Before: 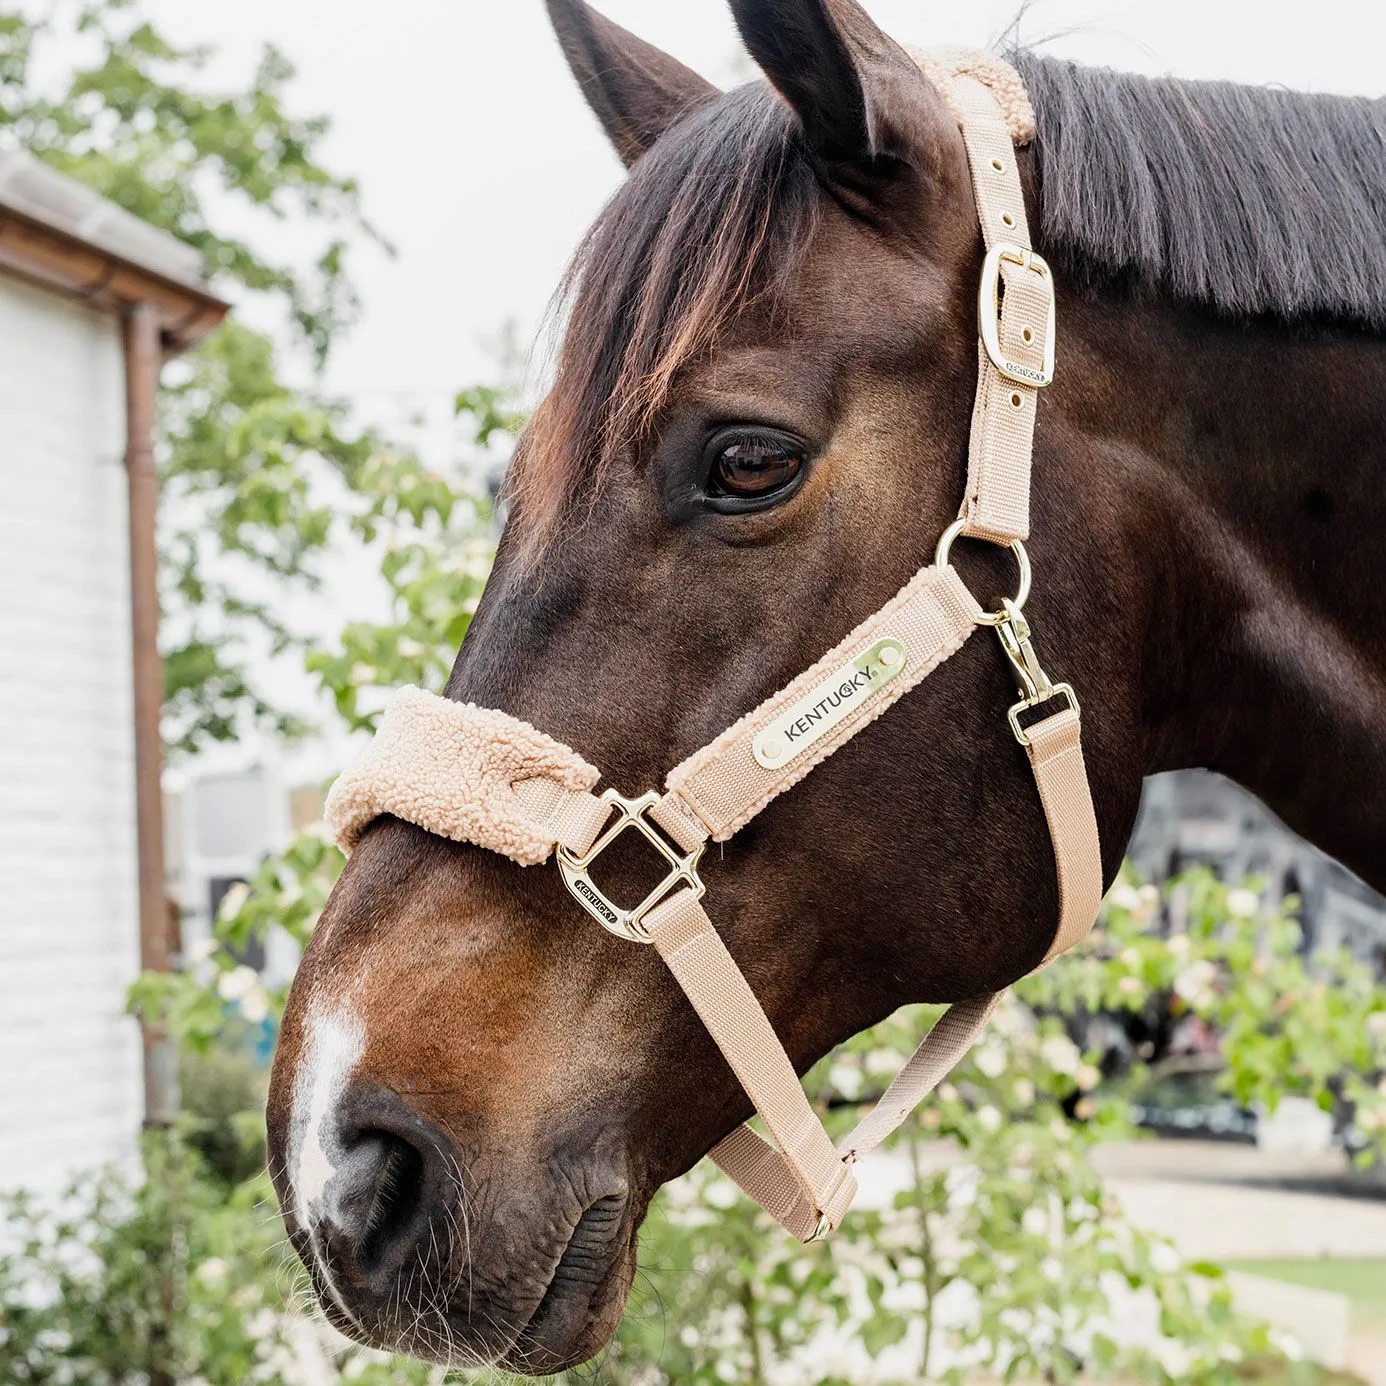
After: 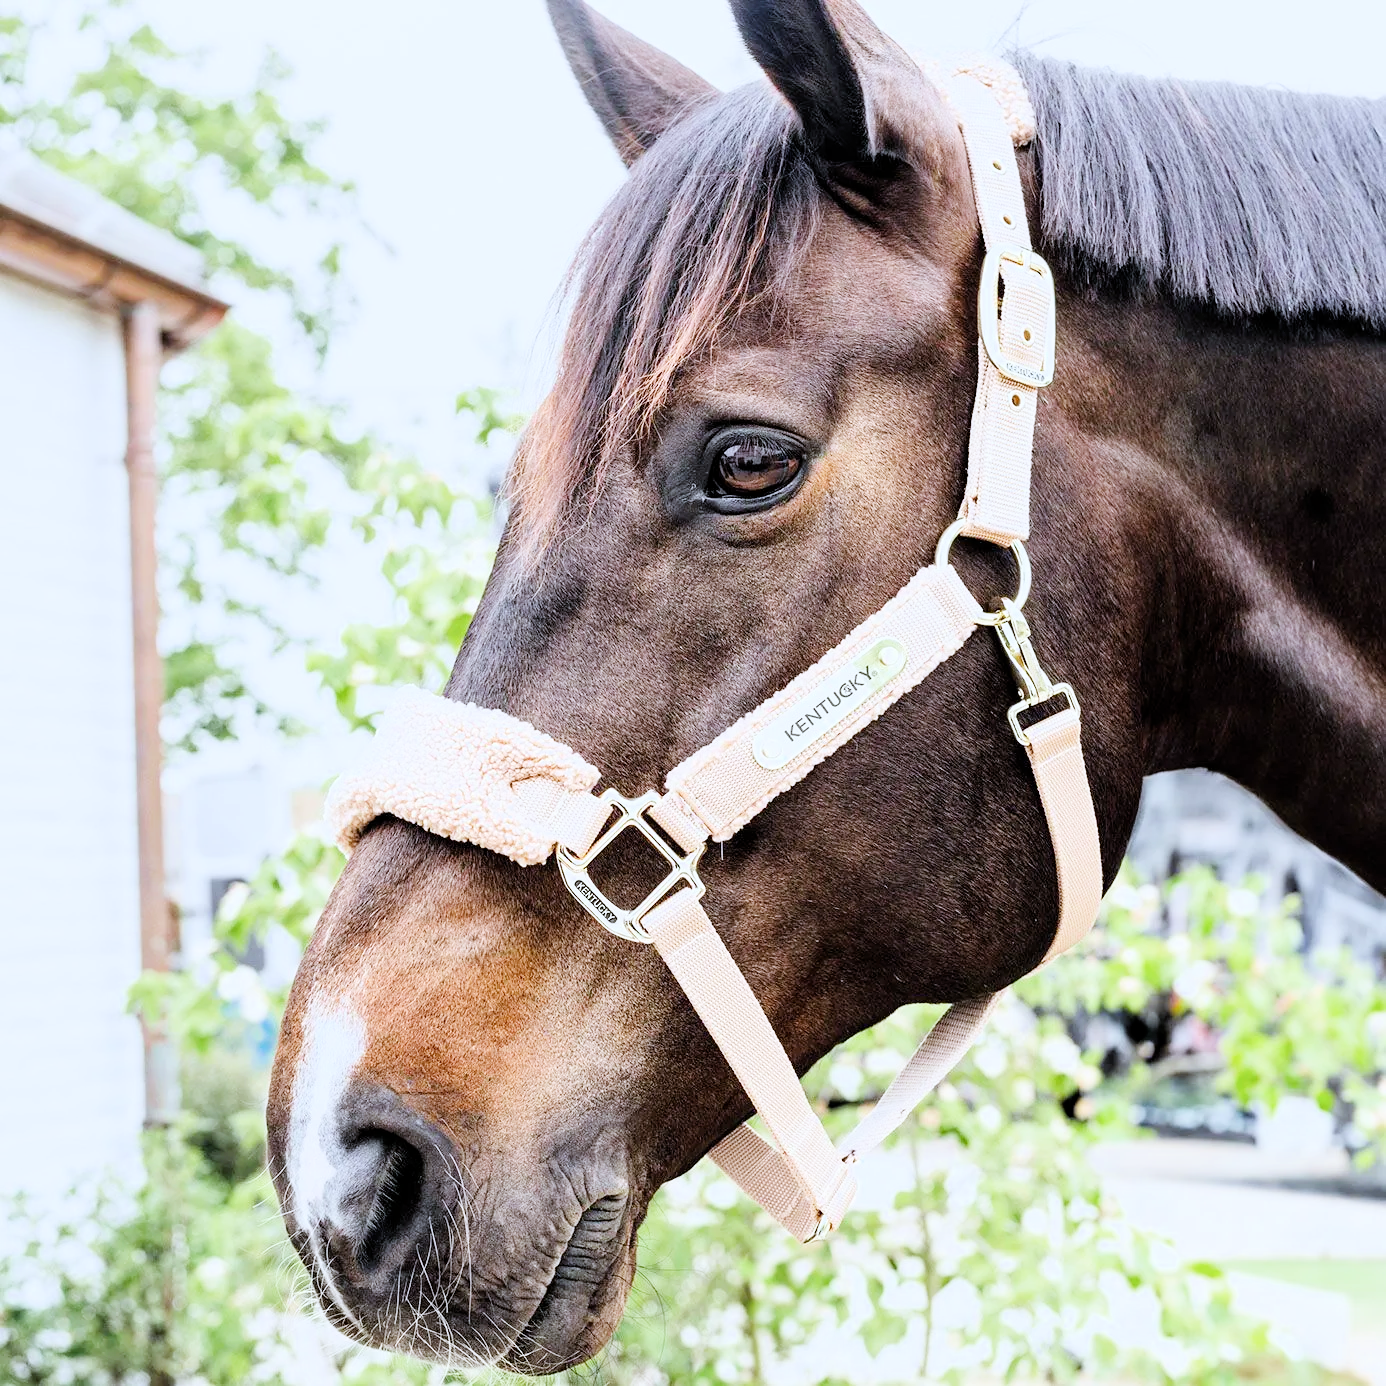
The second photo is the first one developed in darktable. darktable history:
white balance: red 0.931, blue 1.11
levels: mode automatic, black 0.023%, white 99.97%, levels [0.062, 0.494, 0.925]
exposure: black level correction 0, exposure 1.45 EV, compensate exposure bias true, compensate highlight preservation false
filmic rgb: black relative exposure -7.32 EV, white relative exposure 5.09 EV, hardness 3.2
